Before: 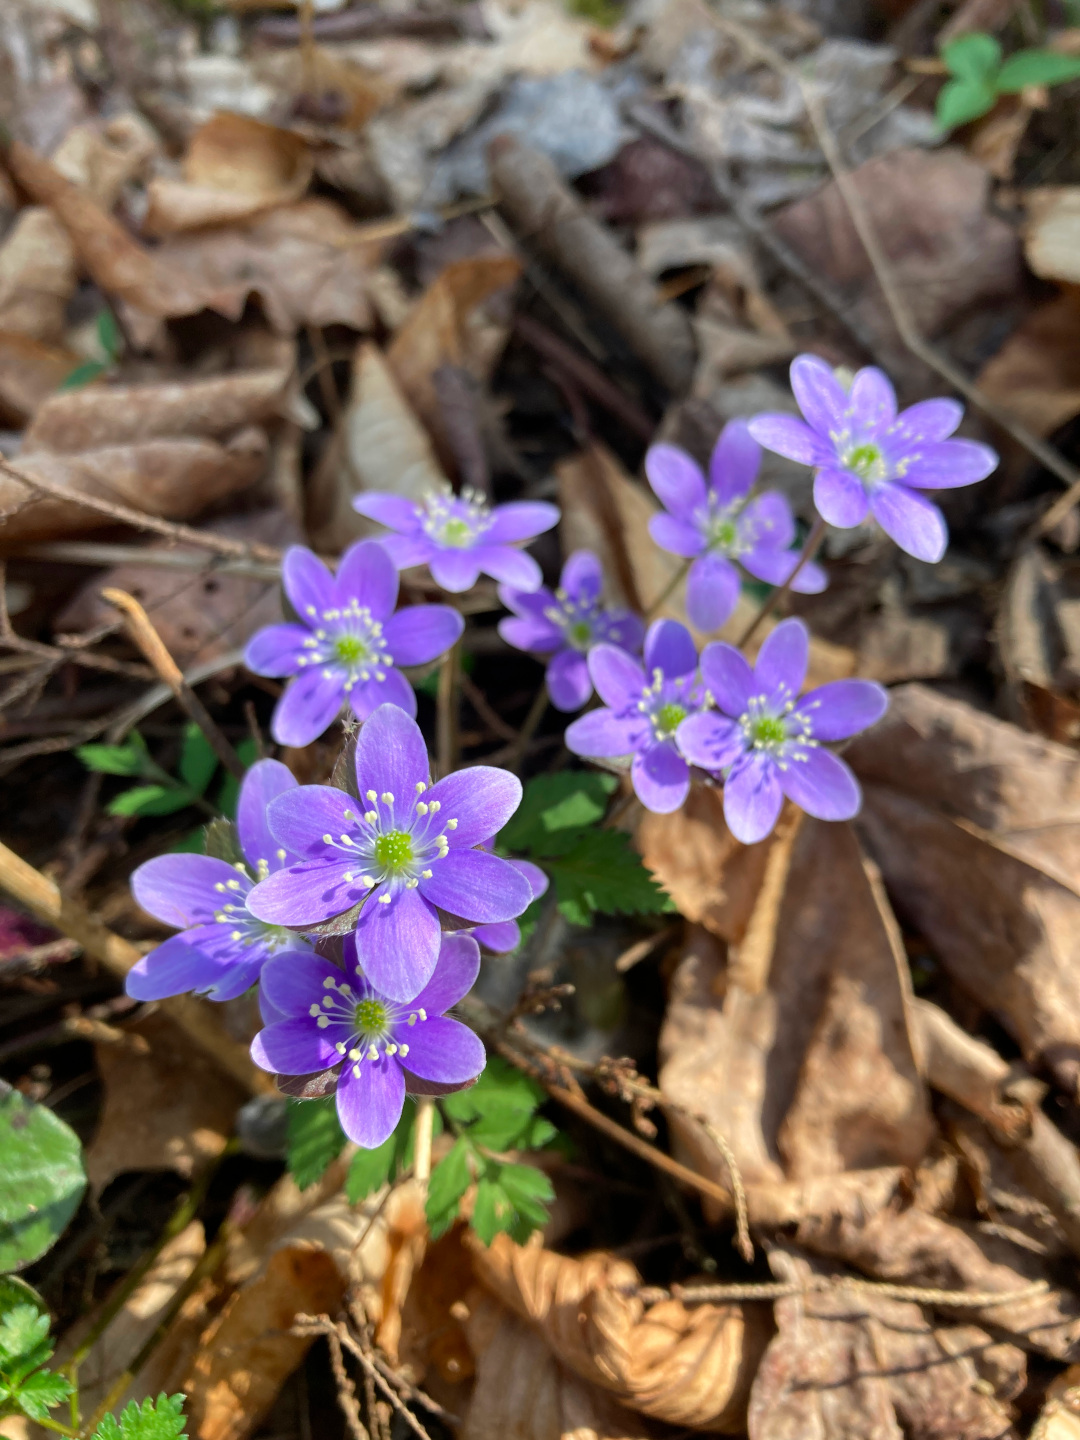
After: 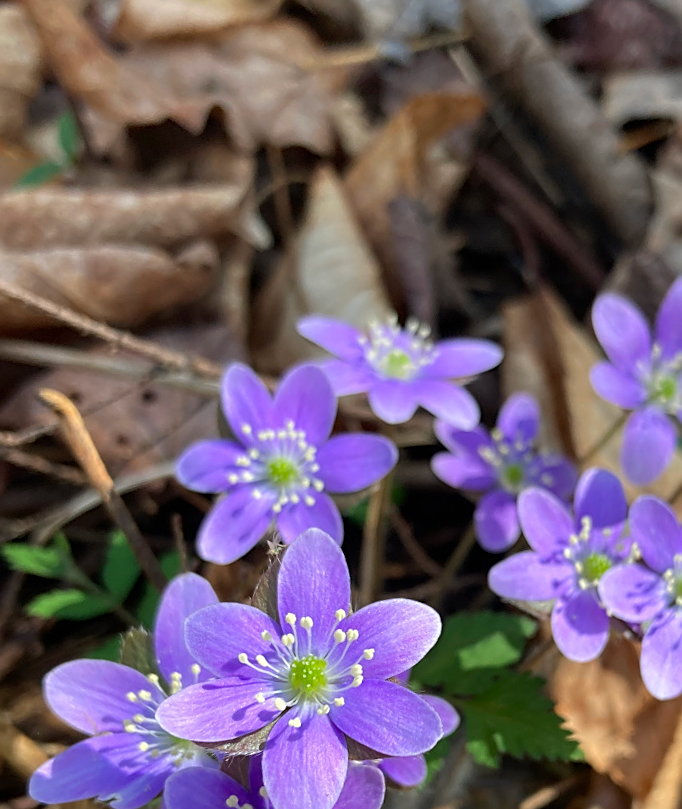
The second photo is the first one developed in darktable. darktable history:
sharpen: on, module defaults
crop and rotate: angle -4.99°, left 2.122%, top 6.945%, right 27.566%, bottom 30.519%
